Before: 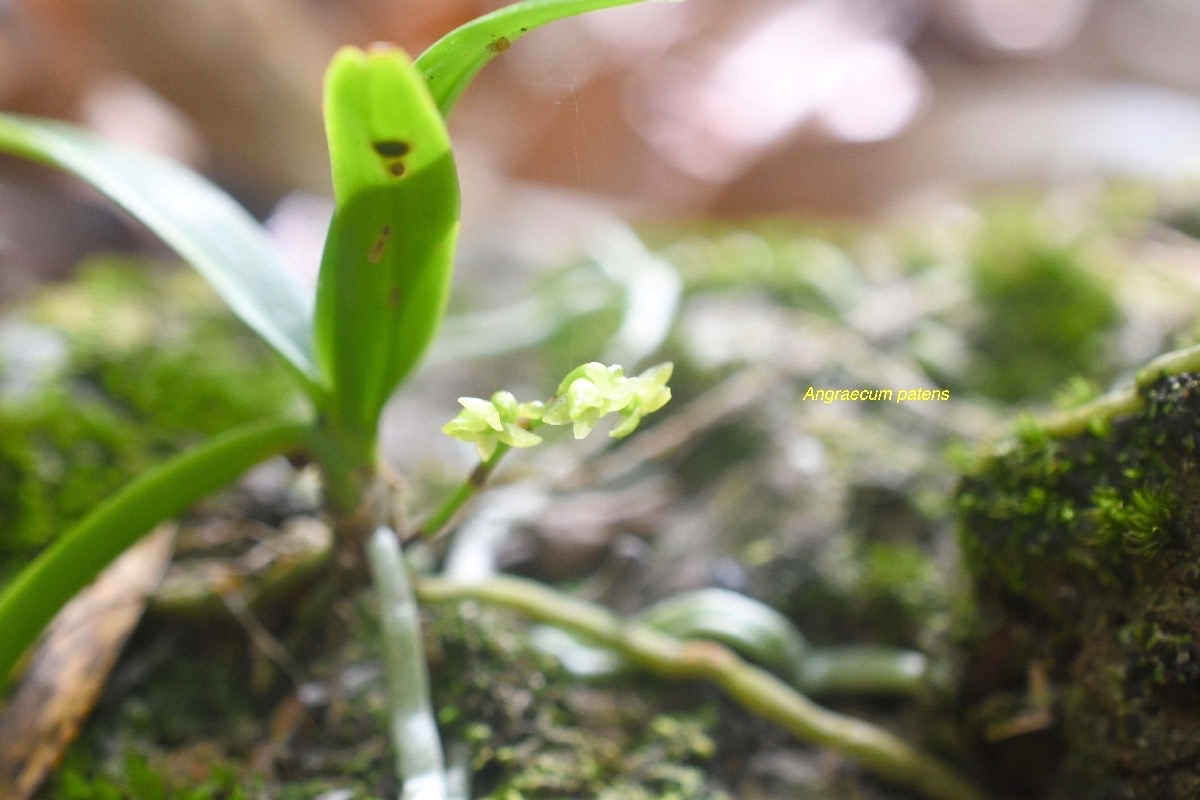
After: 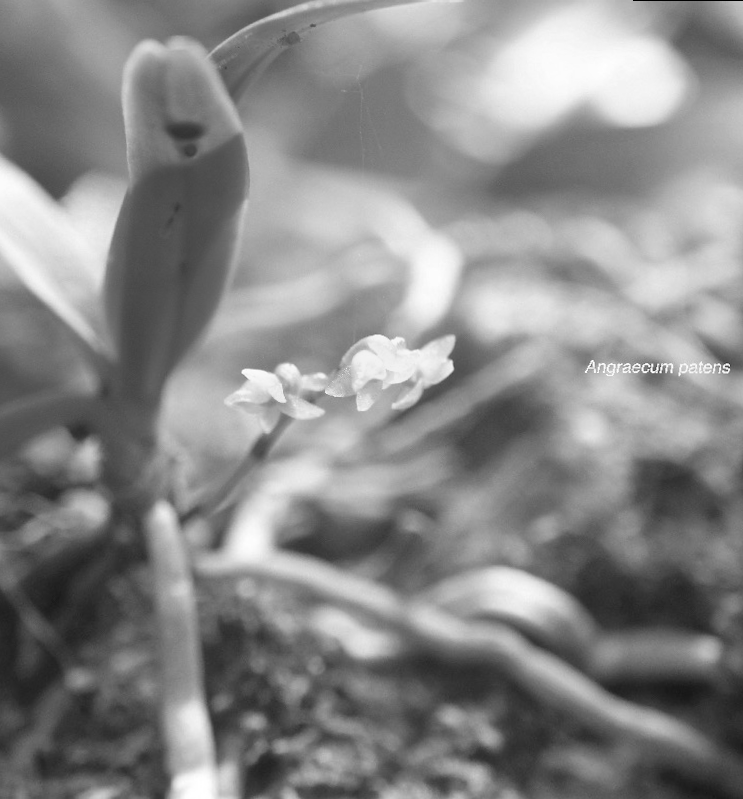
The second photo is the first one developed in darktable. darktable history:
rotate and perspective: rotation 0.215°, lens shift (vertical) -0.139, crop left 0.069, crop right 0.939, crop top 0.002, crop bottom 0.996
crop: left 15.419%, right 17.914%
monochrome: a 0, b 0, size 0.5, highlights 0.57
tone equalizer: on, module defaults
